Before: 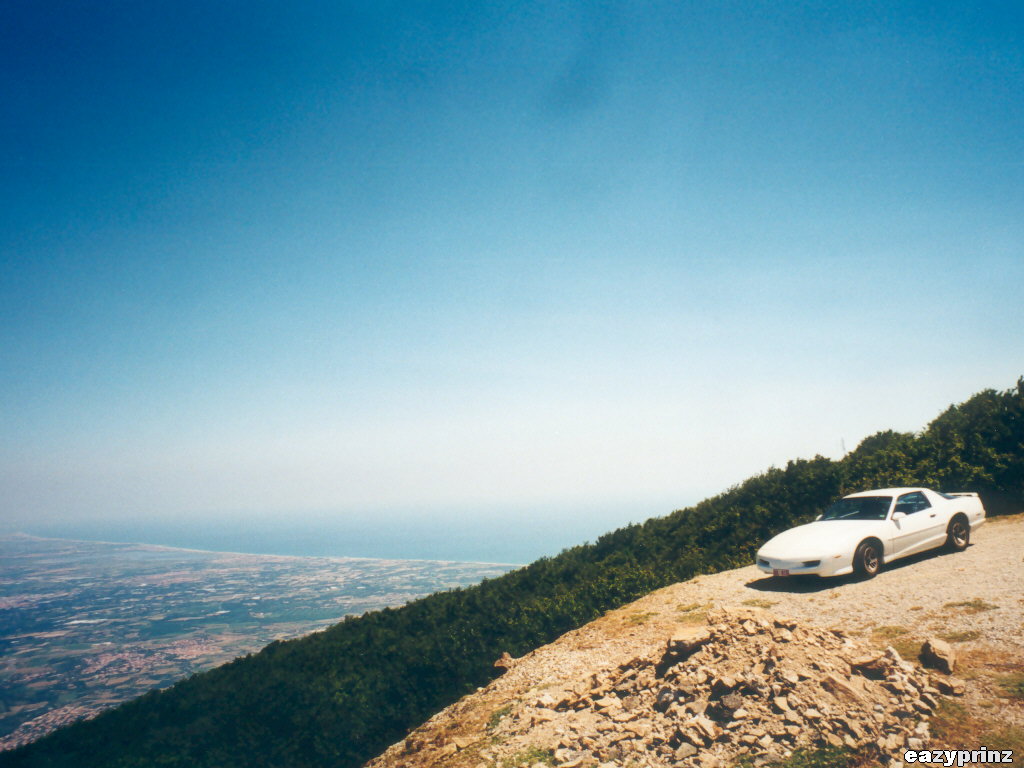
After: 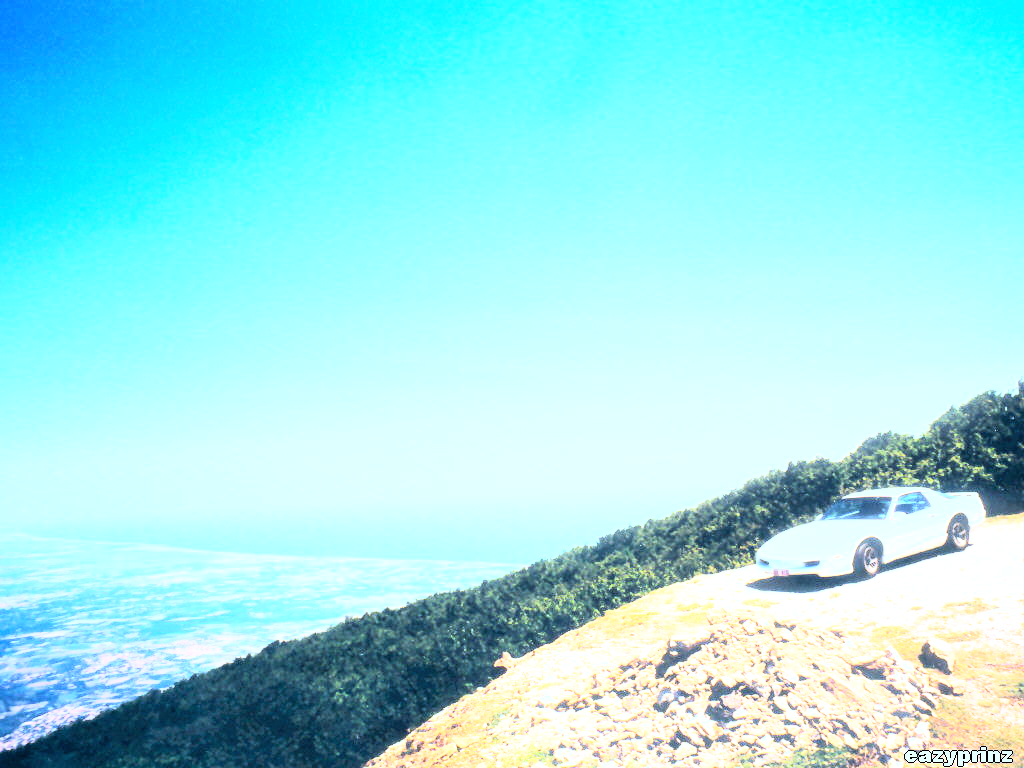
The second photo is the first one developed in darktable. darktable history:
white balance: red 0.871, blue 1.249
exposure: black level correction 0, exposure 1.379 EV, compensate exposure bias true, compensate highlight preservation false
rgb curve: curves: ch0 [(0, 0) (0.21, 0.15) (0.24, 0.21) (0.5, 0.75) (0.75, 0.96) (0.89, 0.99) (1, 1)]; ch1 [(0, 0.02) (0.21, 0.13) (0.25, 0.2) (0.5, 0.67) (0.75, 0.9) (0.89, 0.97) (1, 1)]; ch2 [(0, 0.02) (0.21, 0.13) (0.25, 0.2) (0.5, 0.67) (0.75, 0.9) (0.89, 0.97) (1, 1)], compensate middle gray true
